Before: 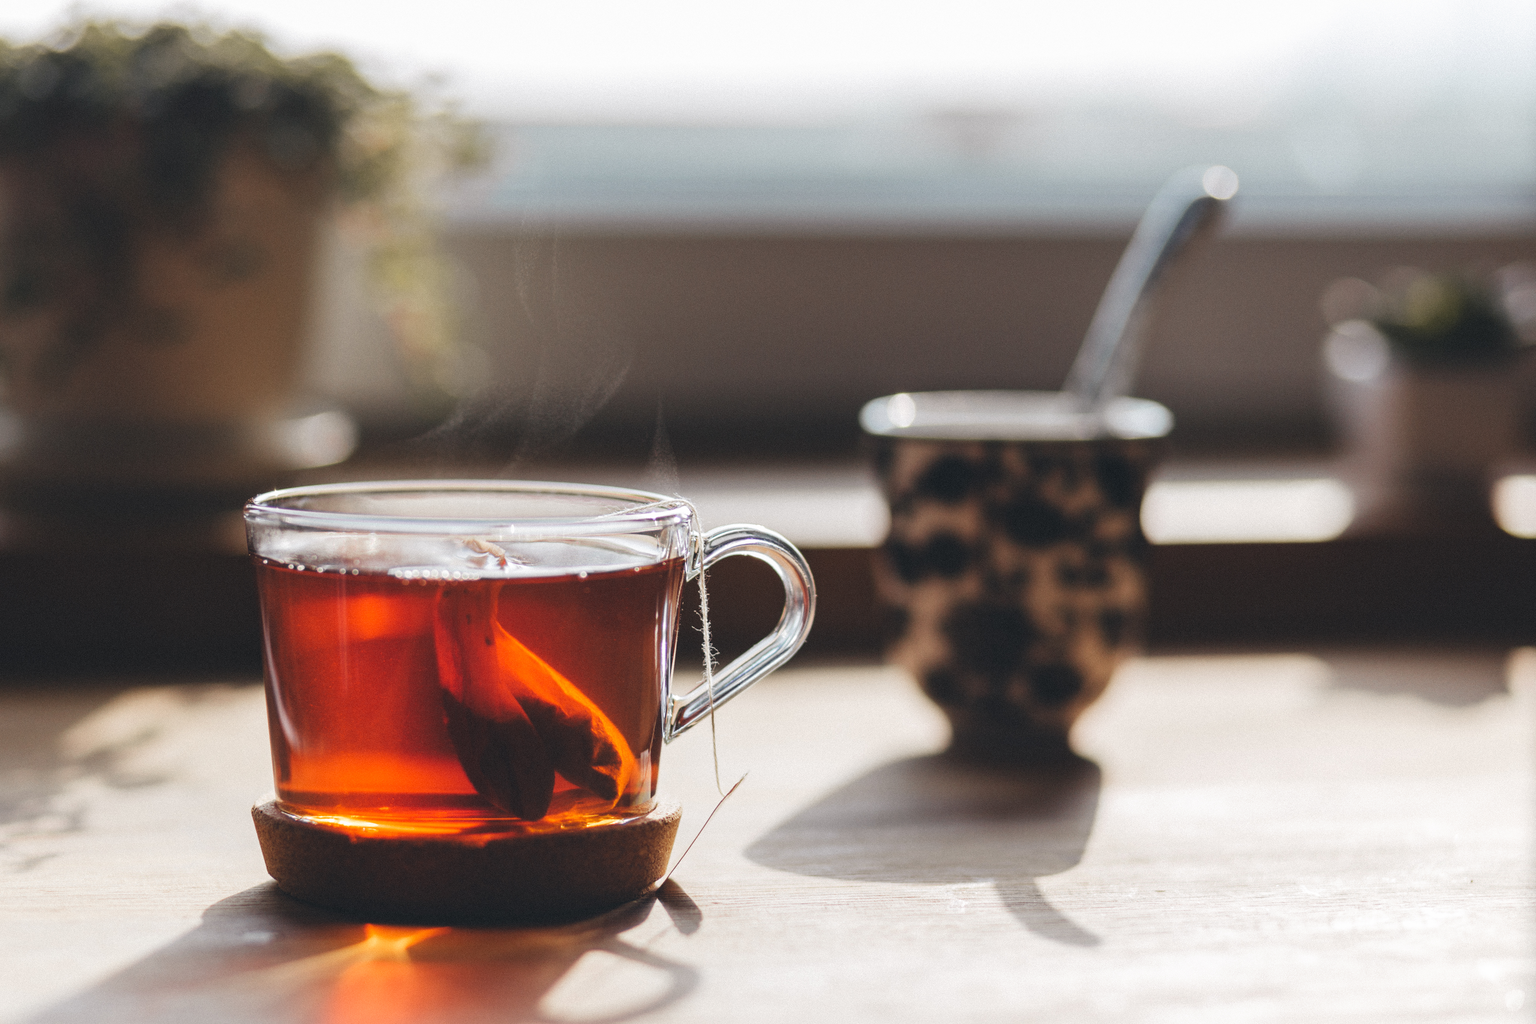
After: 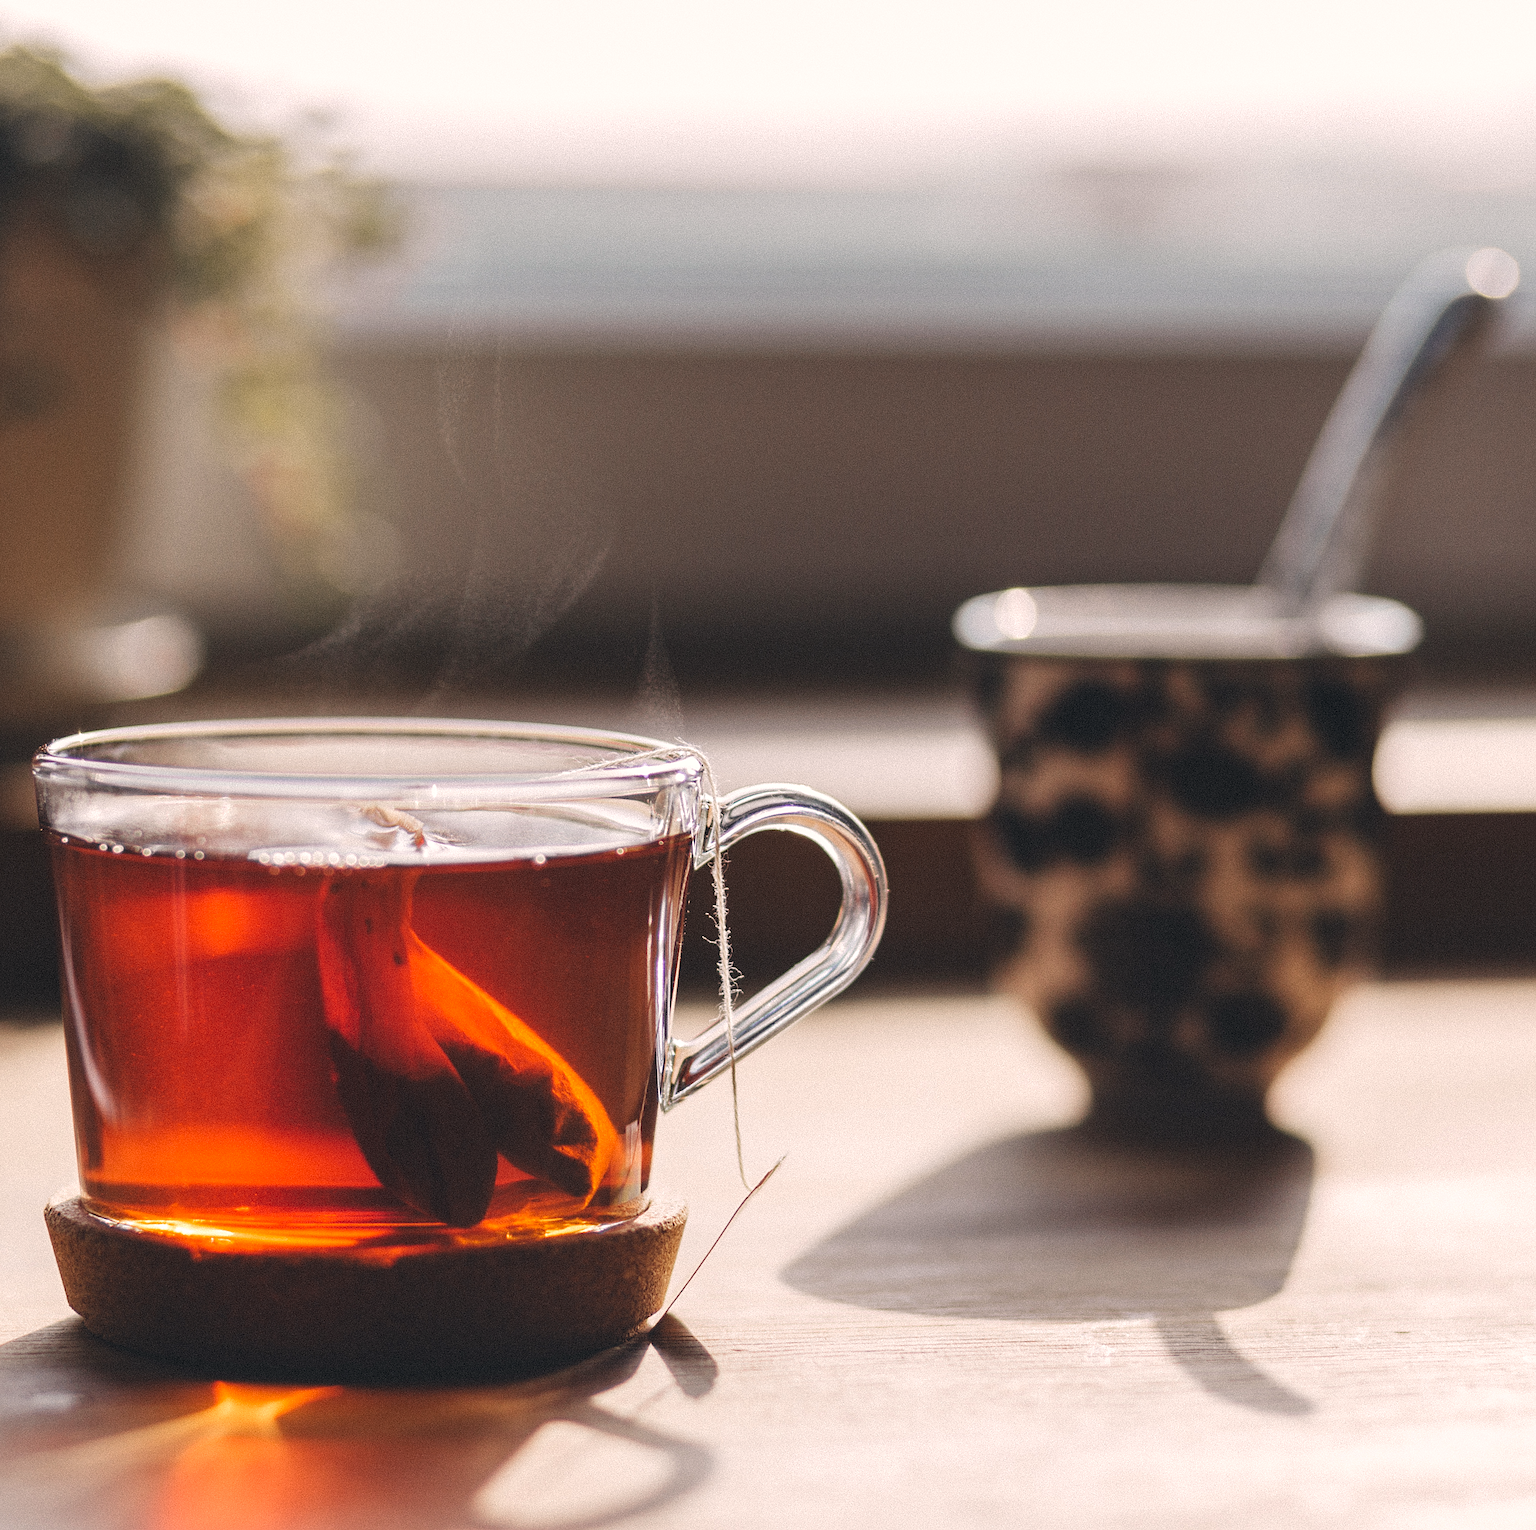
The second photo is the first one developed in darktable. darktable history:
crop and rotate: left 14.464%, right 18.626%
color correction: highlights a* 5.74, highlights b* 4.83
local contrast: highlights 100%, shadows 99%, detail 119%, midtone range 0.2
sharpen: on, module defaults
